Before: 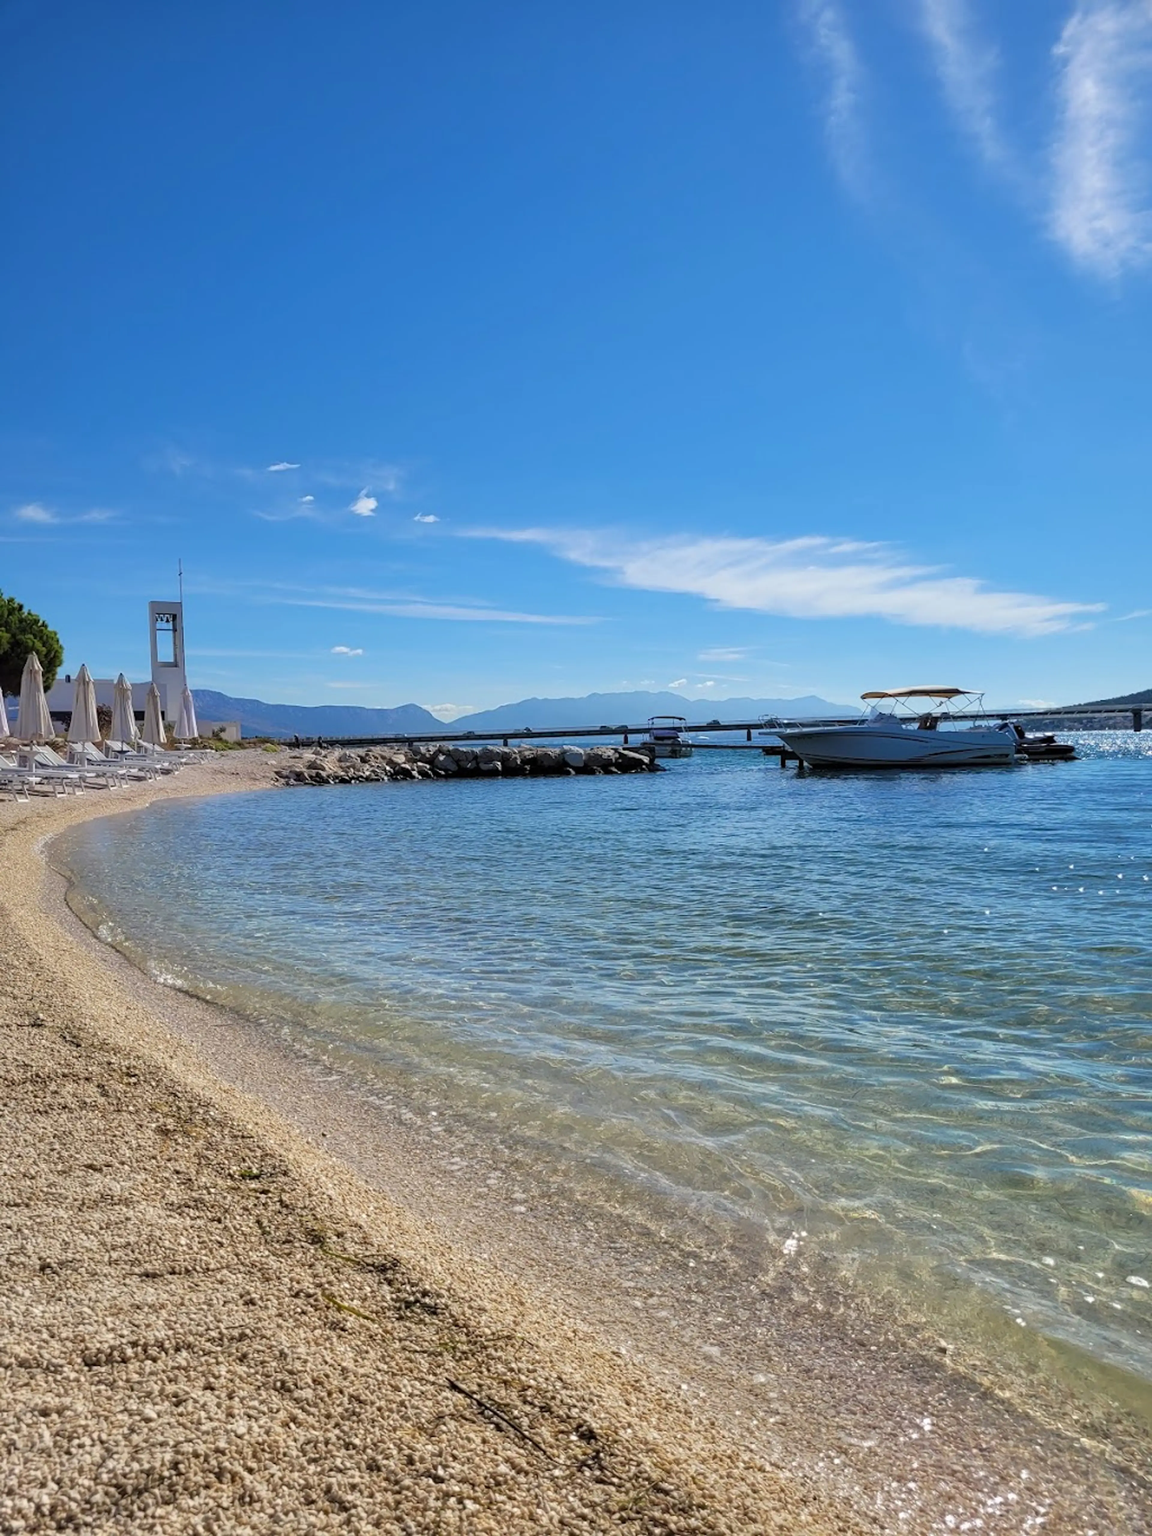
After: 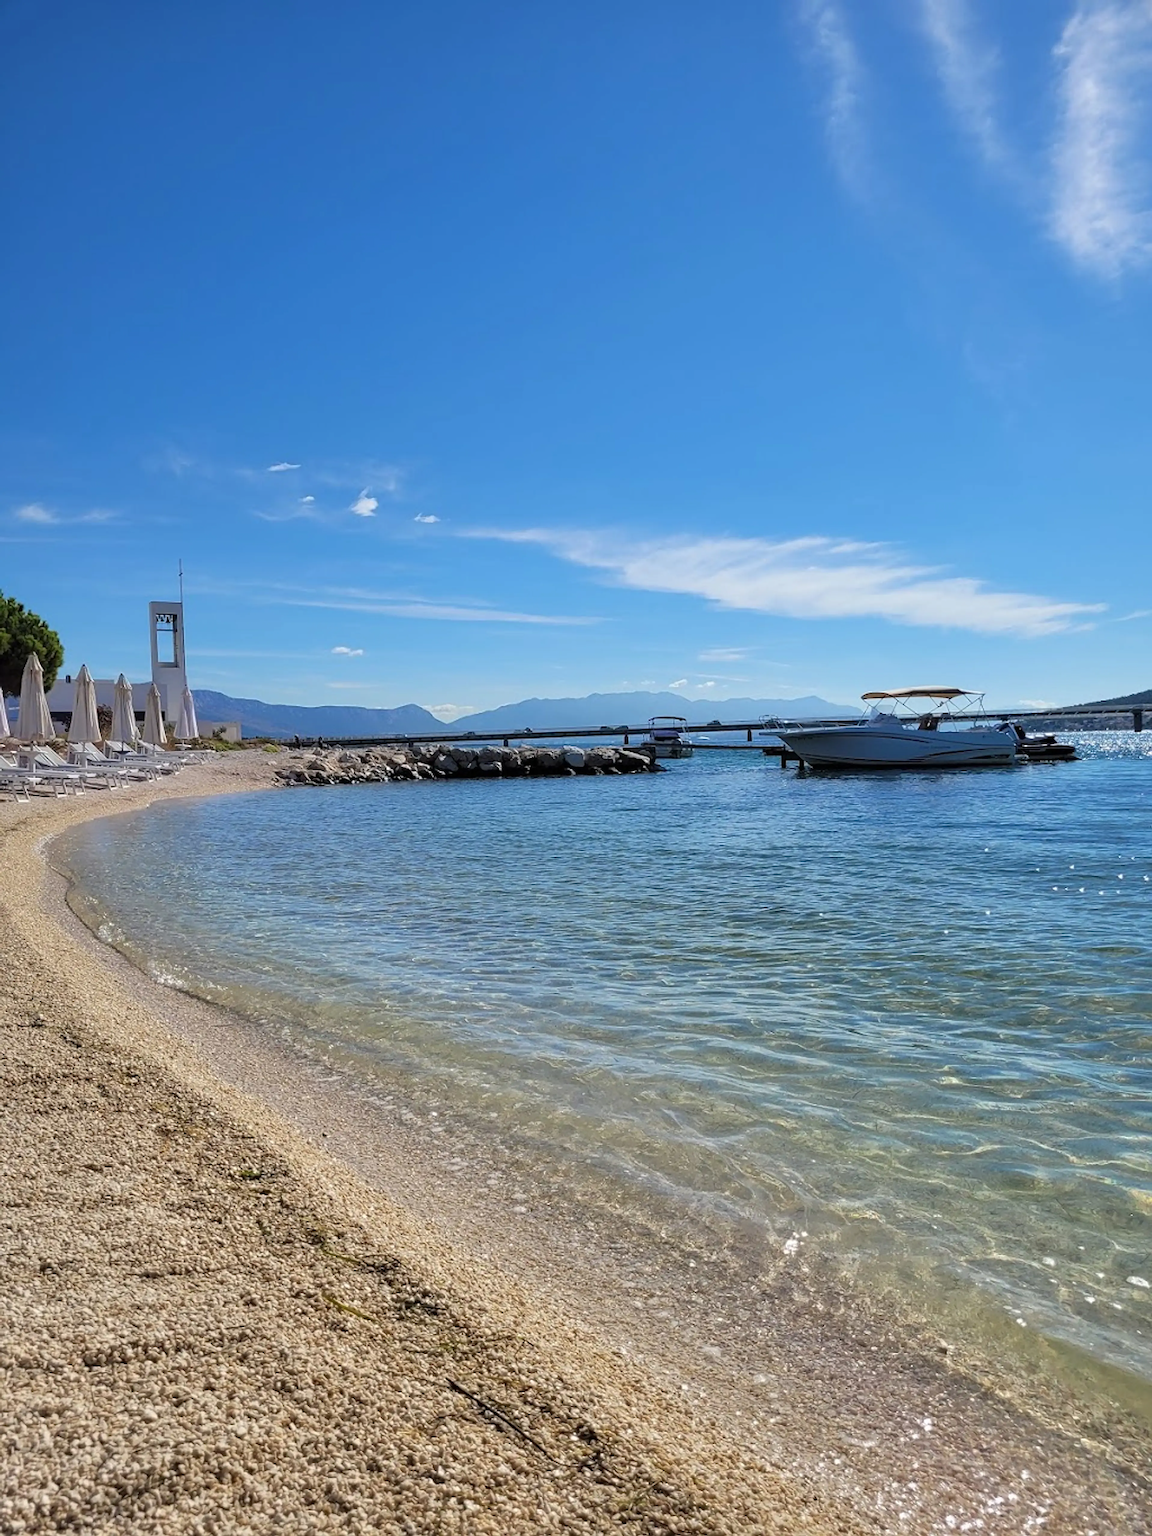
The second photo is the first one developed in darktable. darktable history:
sharpen: radius 1.4, amount 1.25, threshold 0.7
color balance rgb: perceptual saturation grading › global saturation -3%
